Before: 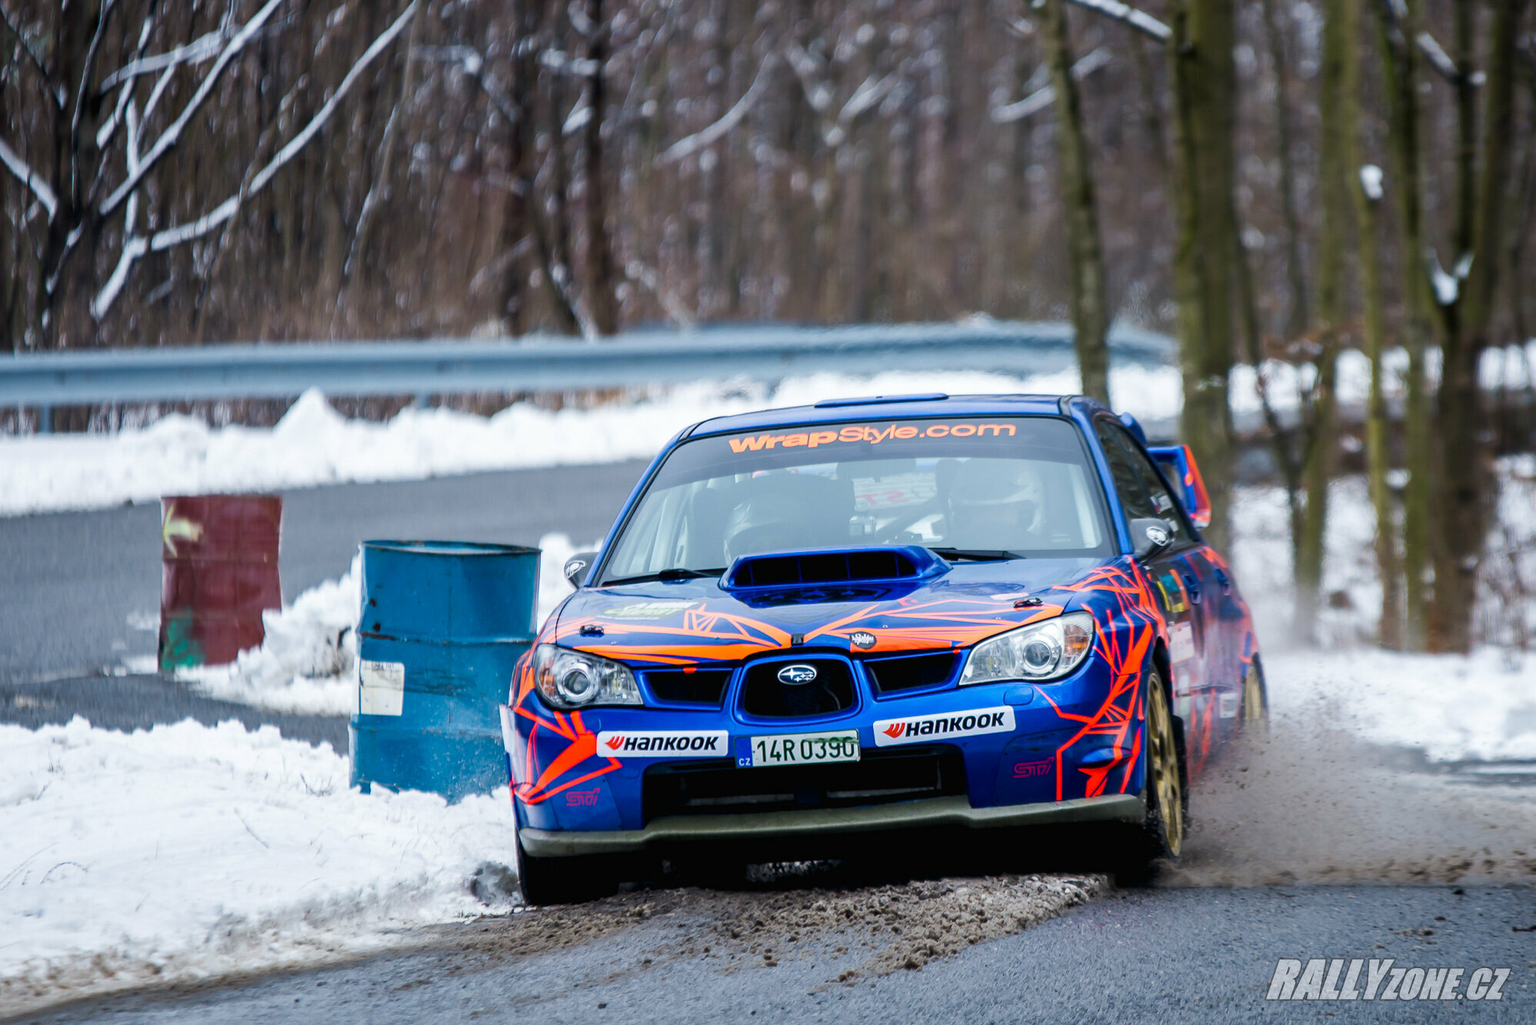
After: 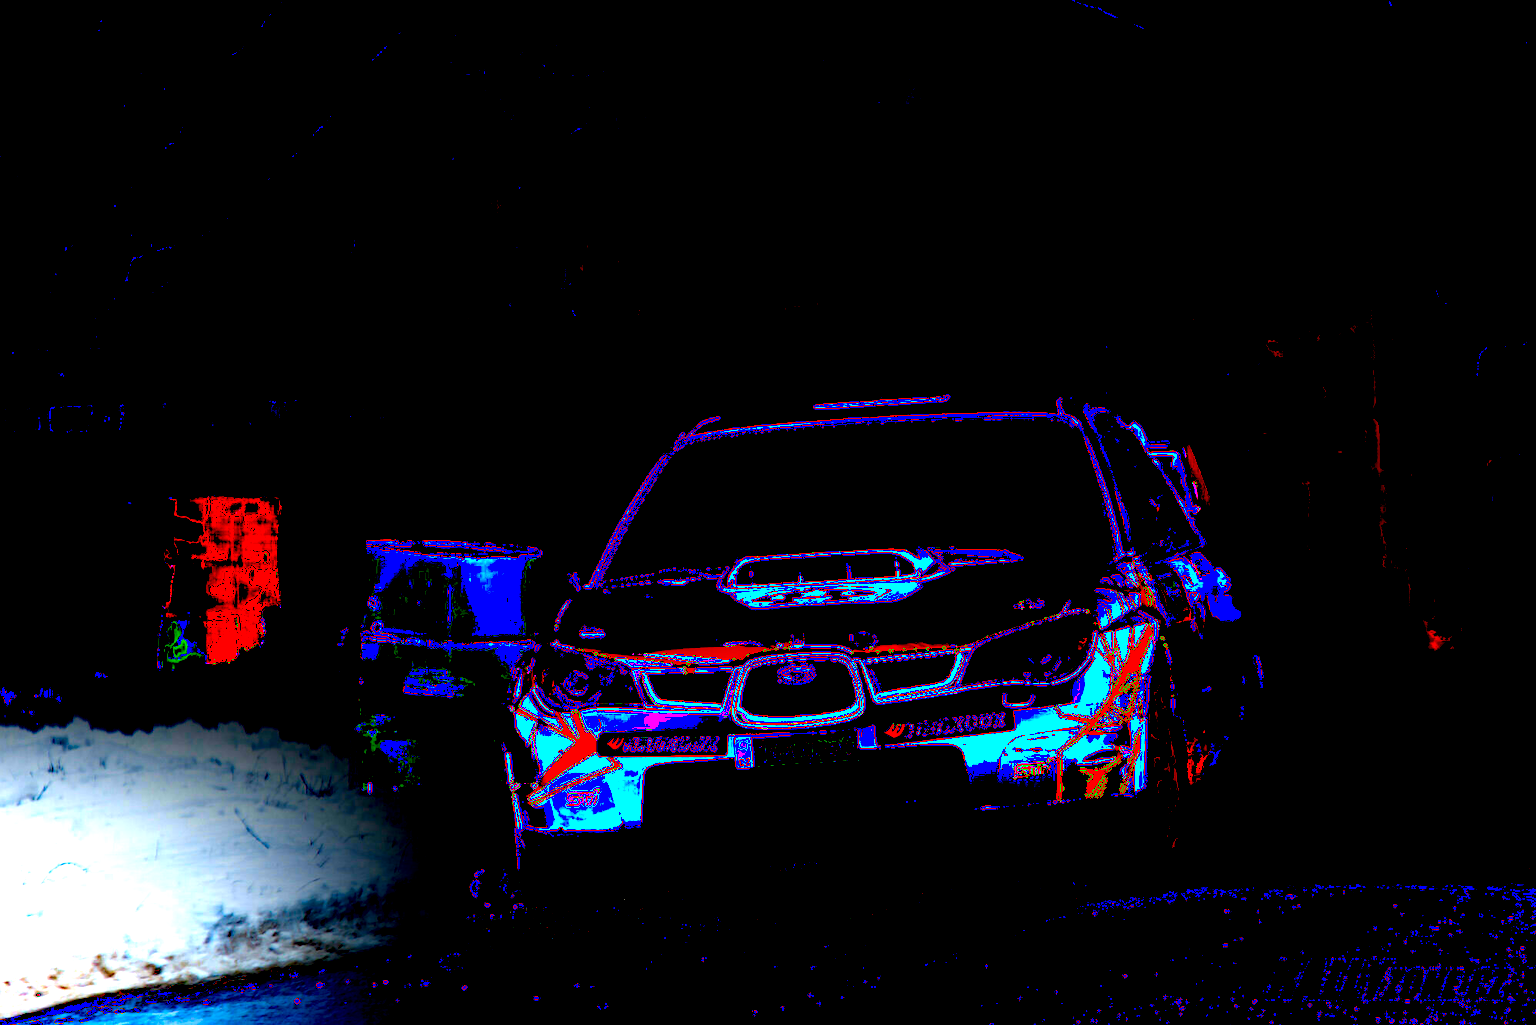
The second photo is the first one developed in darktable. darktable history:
exposure: black level correction 0.099, exposure 3.096 EV, compensate highlight preservation false
local contrast: on, module defaults
